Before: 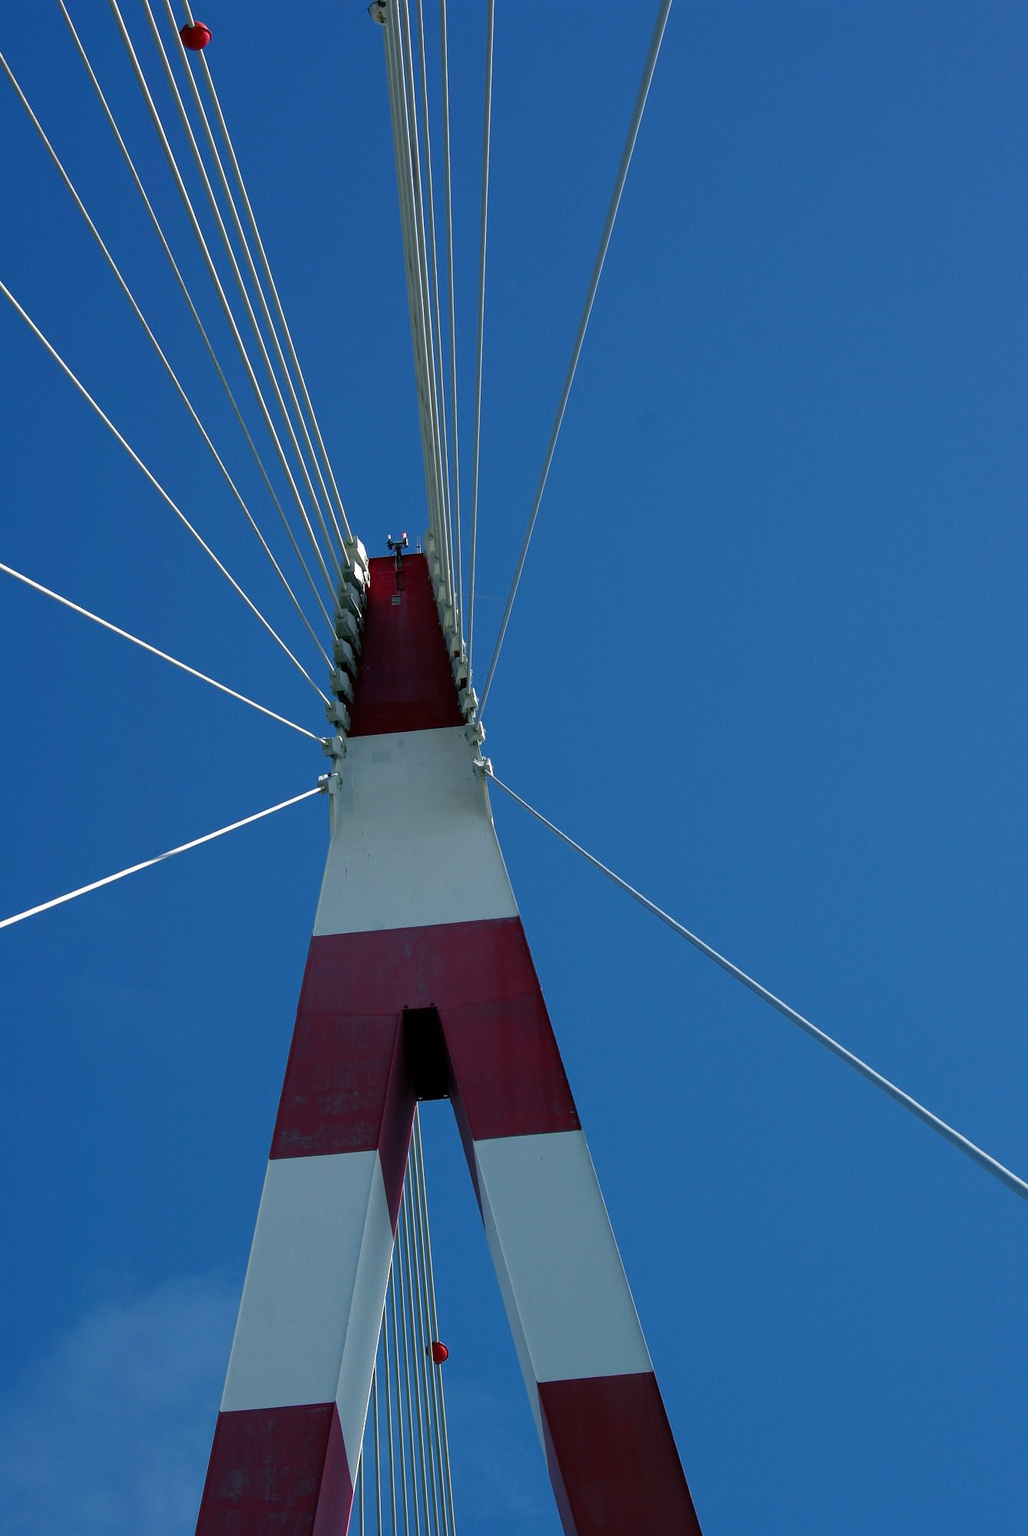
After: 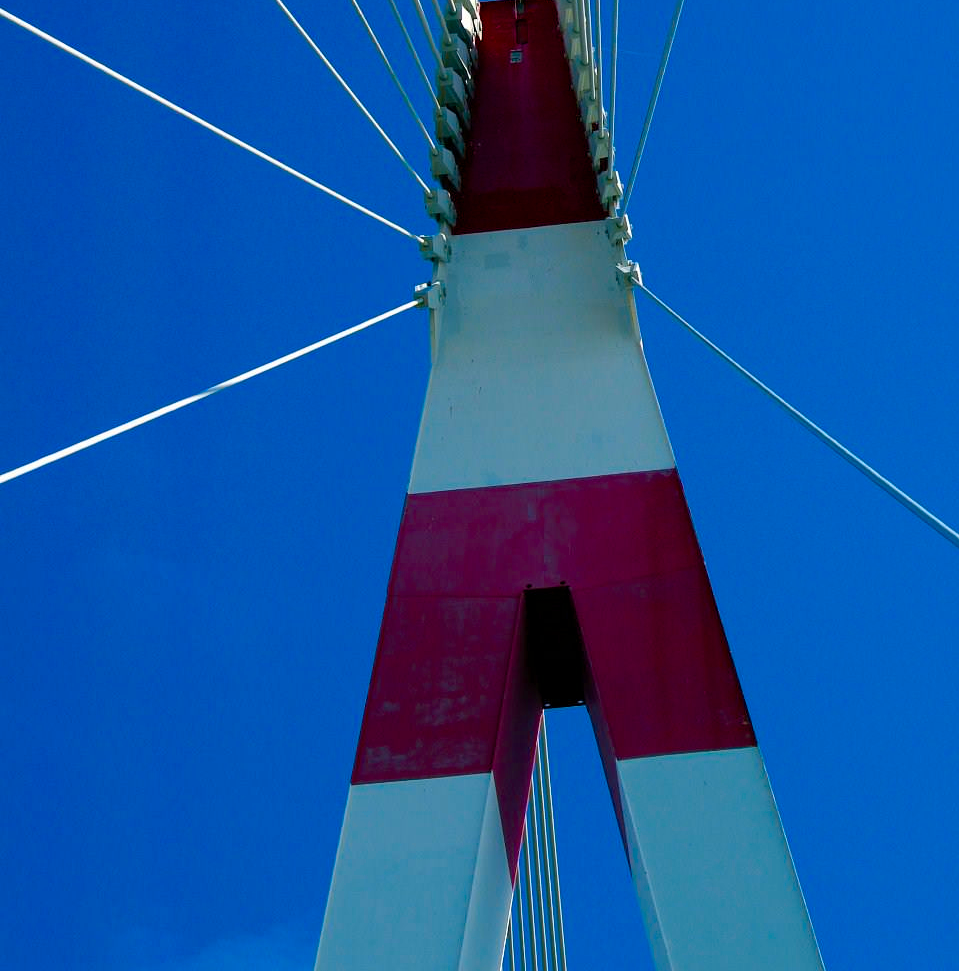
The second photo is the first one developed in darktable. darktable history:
crop: top 36.293%, right 28.369%, bottom 15.115%
color balance rgb: shadows lift › hue 86.46°, linear chroma grading › global chroma 20.6%, perceptual saturation grading › global saturation 36.932%, perceptual saturation grading › shadows 35.541%, global vibrance 15.021%
